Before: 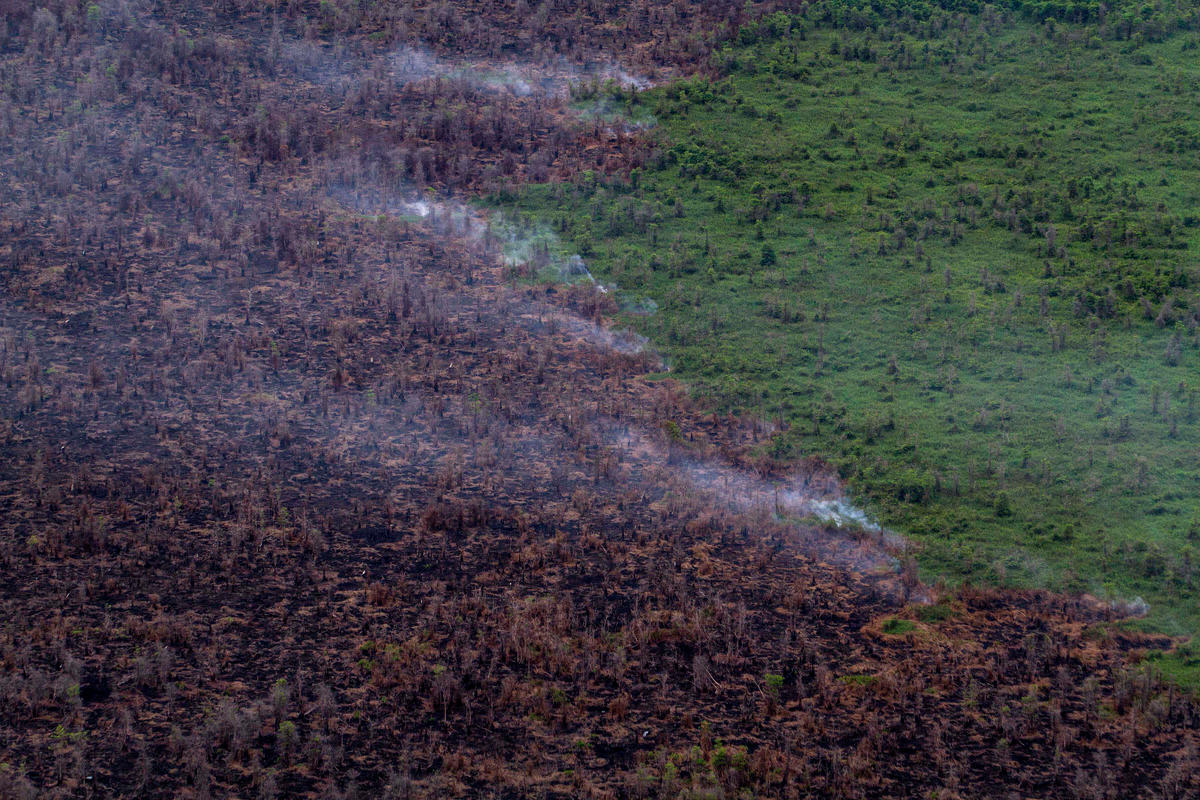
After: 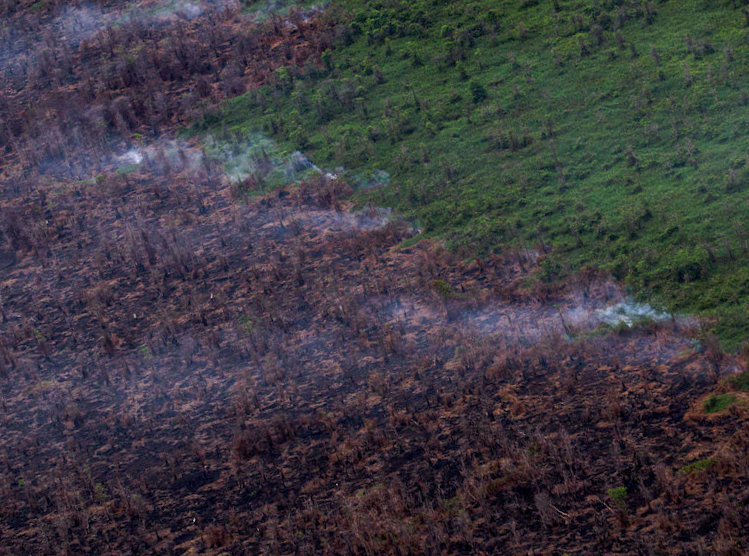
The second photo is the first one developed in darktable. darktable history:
crop and rotate: angle 18.37°, left 6.882%, right 4.255%, bottom 1.109%
tone curve: curves: ch0 [(0, 0) (0.003, 0.002) (0.011, 0.009) (0.025, 0.021) (0.044, 0.037) (0.069, 0.058) (0.1, 0.084) (0.136, 0.114) (0.177, 0.149) (0.224, 0.188) (0.277, 0.232) (0.335, 0.281) (0.399, 0.341) (0.468, 0.416) (0.543, 0.496) (0.623, 0.574) (0.709, 0.659) (0.801, 0.754) (0.898, 0.876) (1, 1)], preserve colors none
exposure: compensate highlight preservation false
